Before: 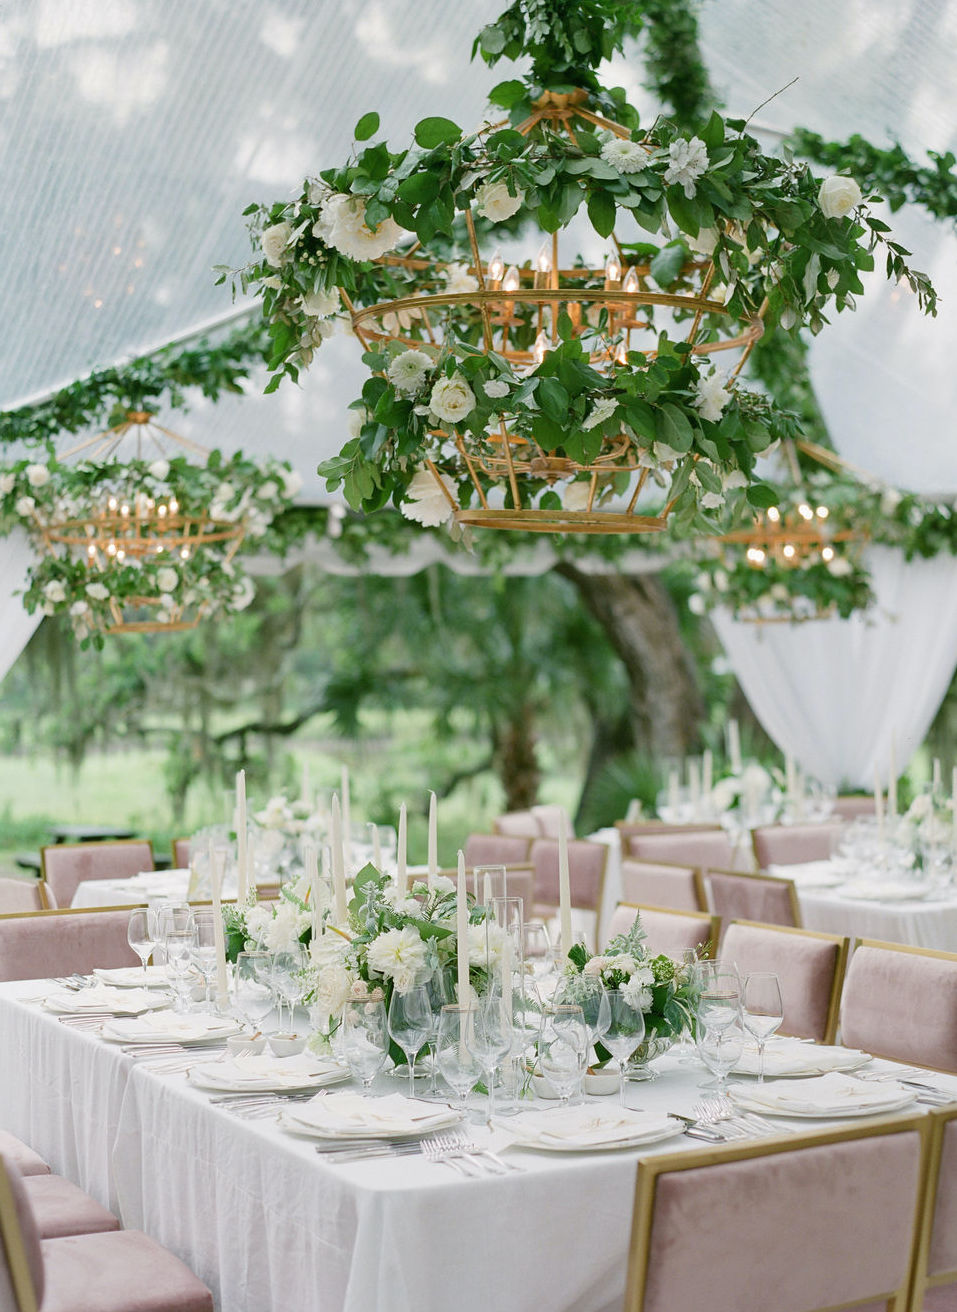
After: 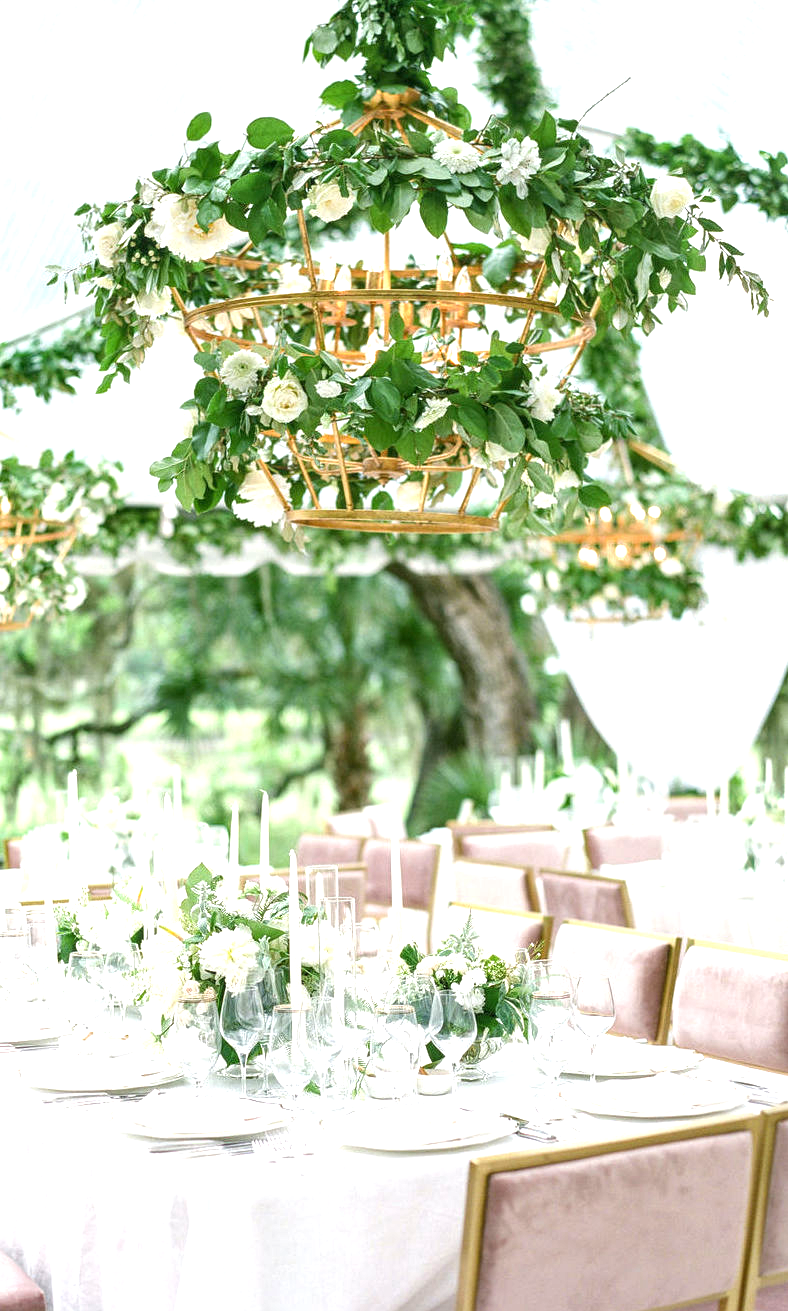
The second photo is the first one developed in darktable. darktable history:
crop: left 17.582%, bottom 0.031%
tone equalizer: on, module defaults
exposure: black level correction 0, exposure 1.1 EV, compensate exposure bias true, compensate highlight preservation false
local contrast: detail 130%
